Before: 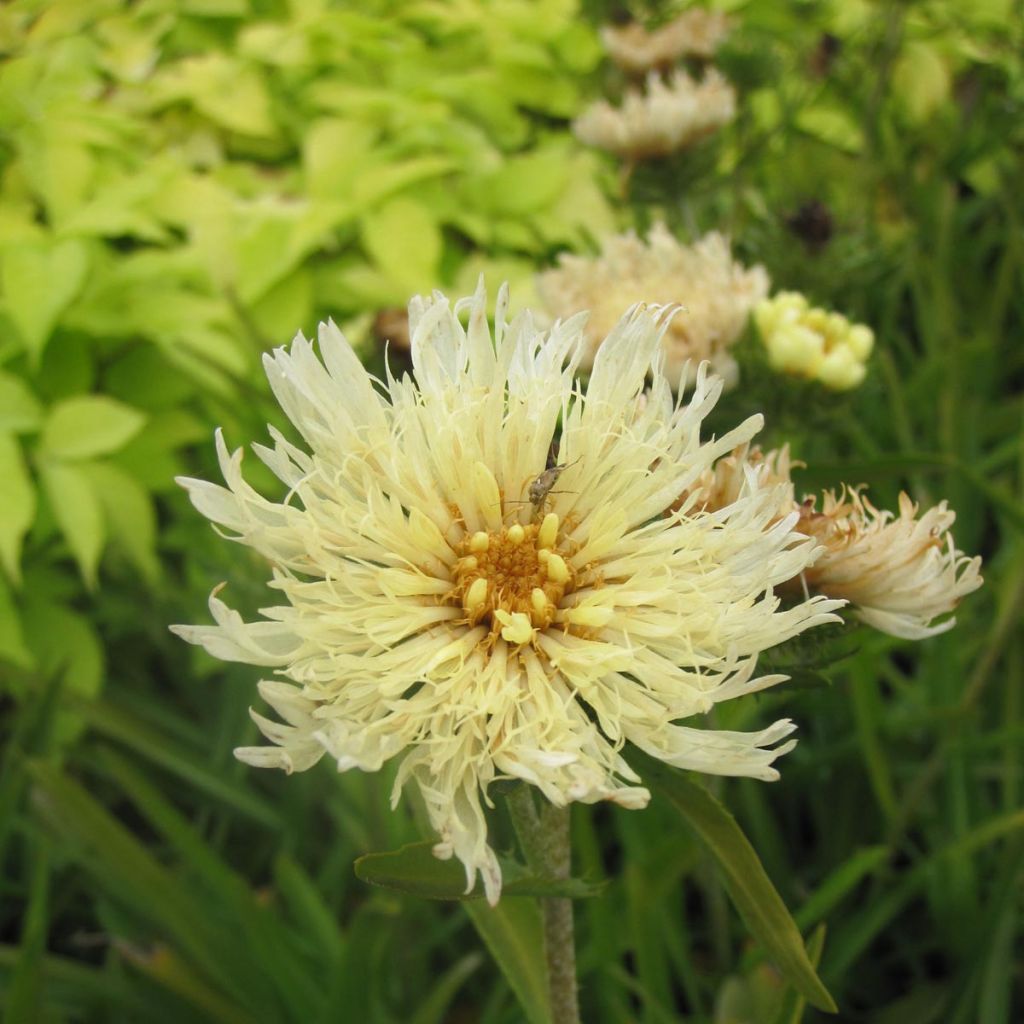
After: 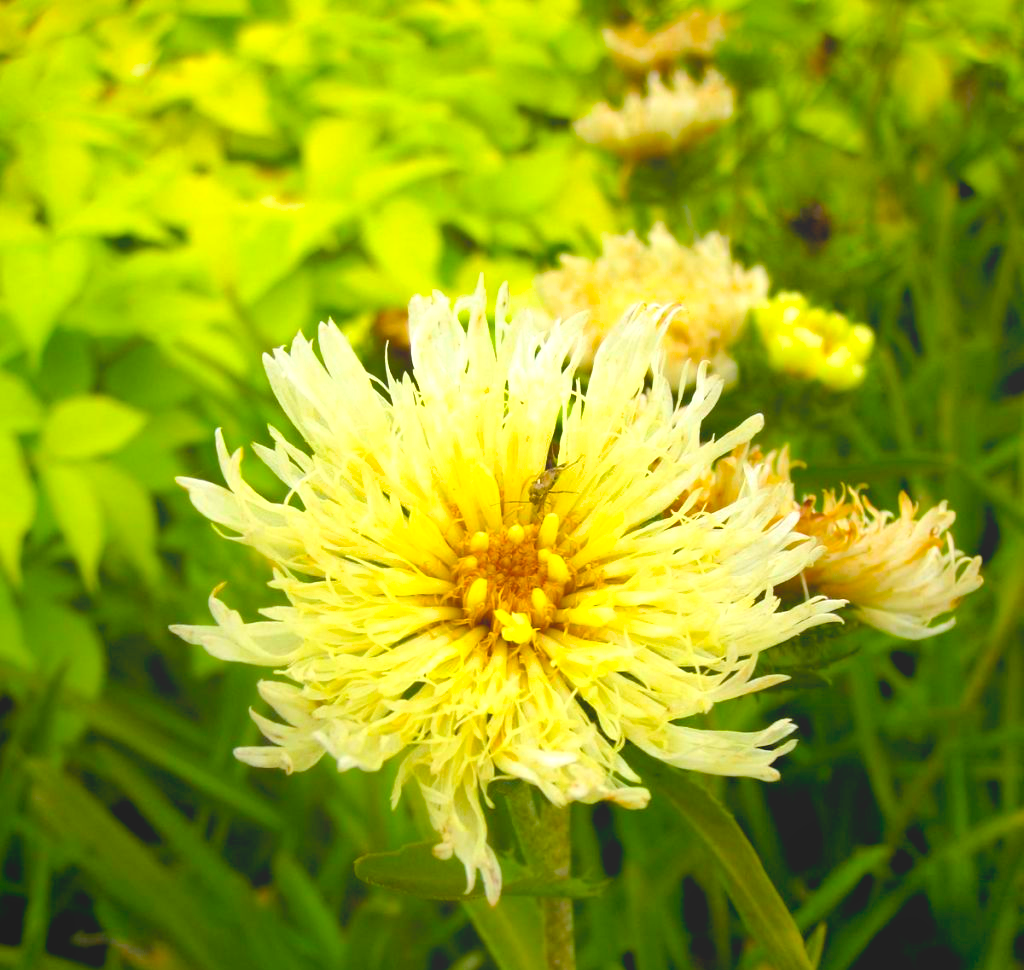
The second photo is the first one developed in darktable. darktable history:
shadows and highlights: shadows 31.73, highlights -32.49, soften with gaussian
color balance rgb: shadows lift › hue 87.34°, perceptual saturation grading › global saturation 25.786%, perceptual brilliance grading › mid-tones 9.062%, perceptual brilliance grading › shadows 14.451%, global vibrance 35.45%, contrast 9.388%
local contrast: detail 69%
exposure: black level correction 0.012, exposure 0.702 EV, compensate highlight preservation false
crop and rotate: top 0.014%, bottom 5.173%
